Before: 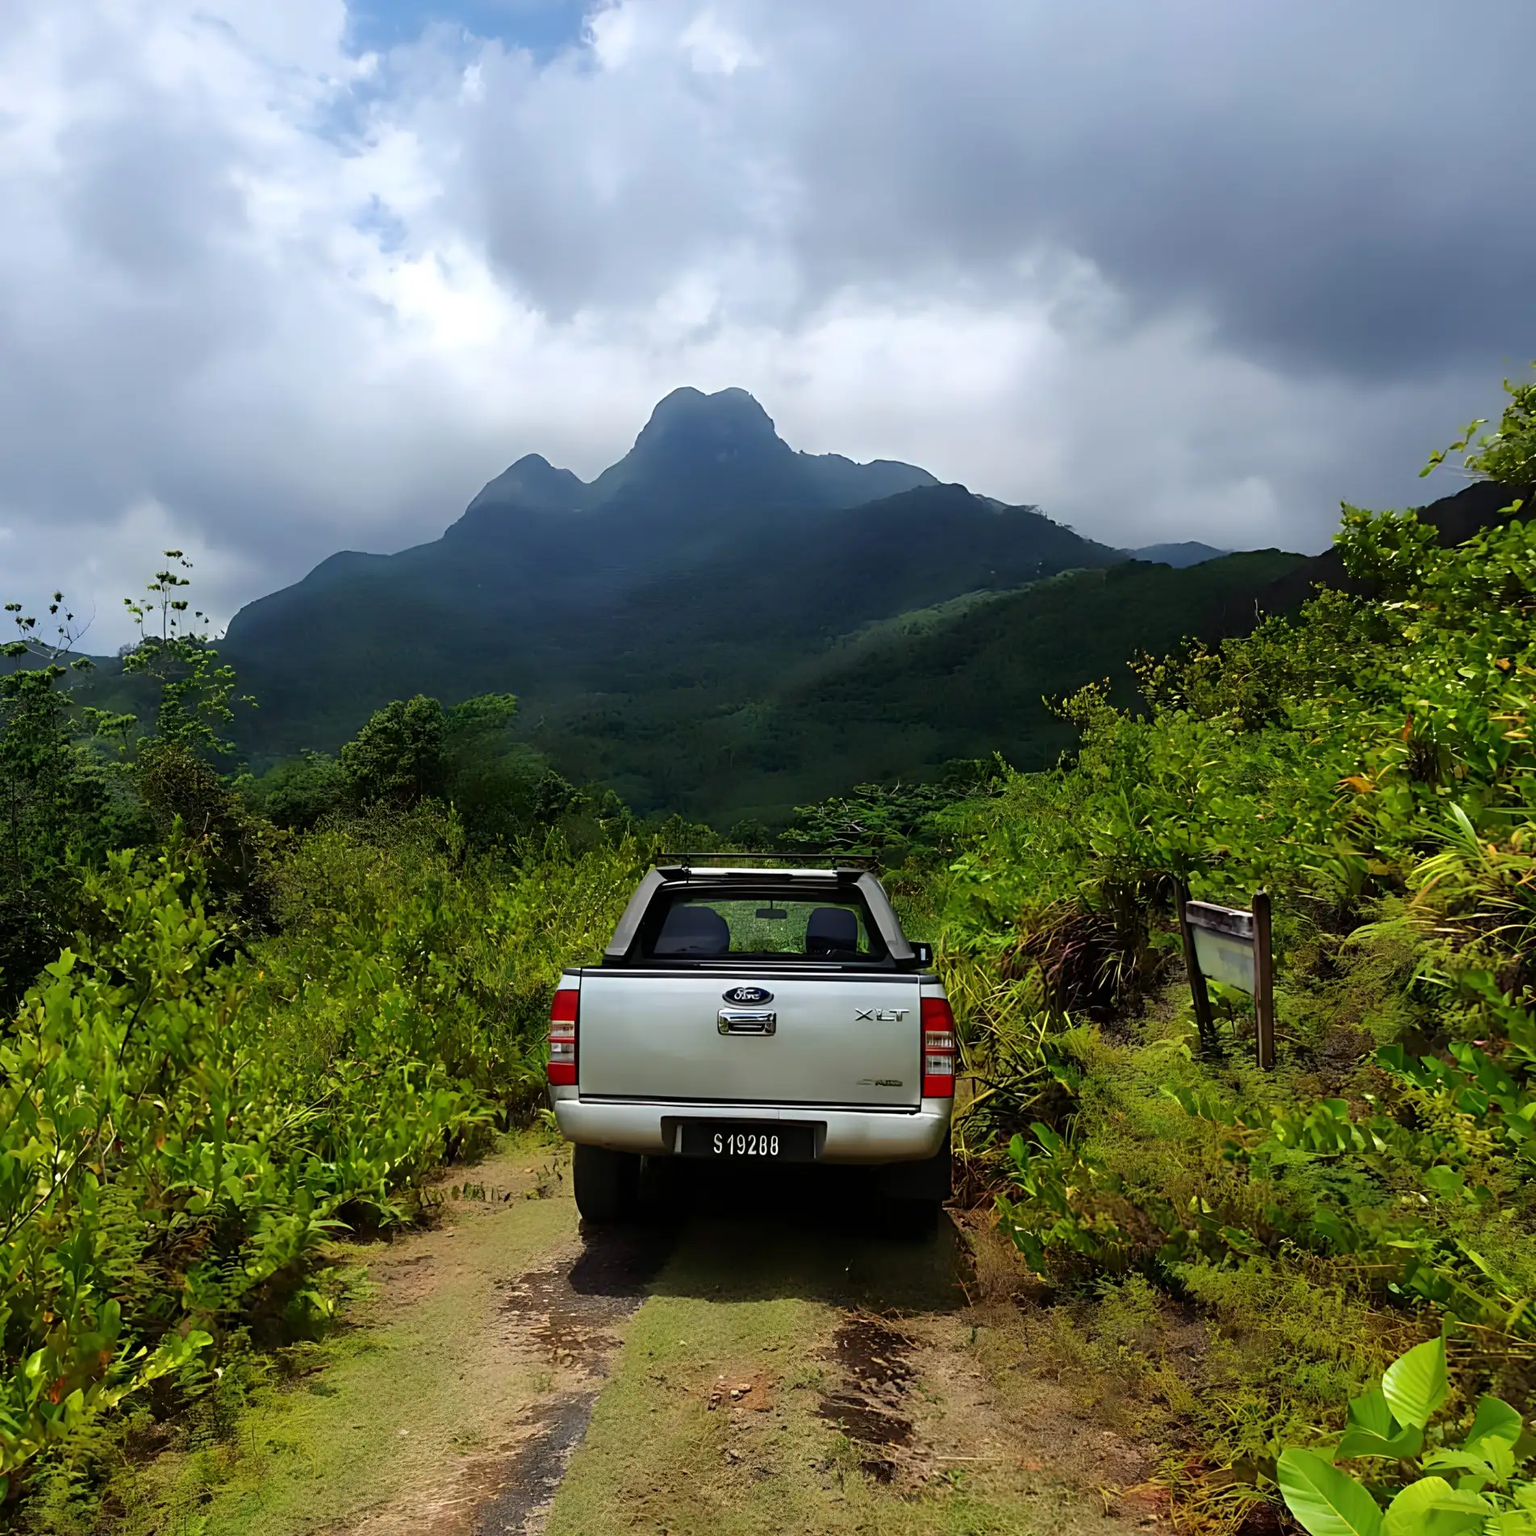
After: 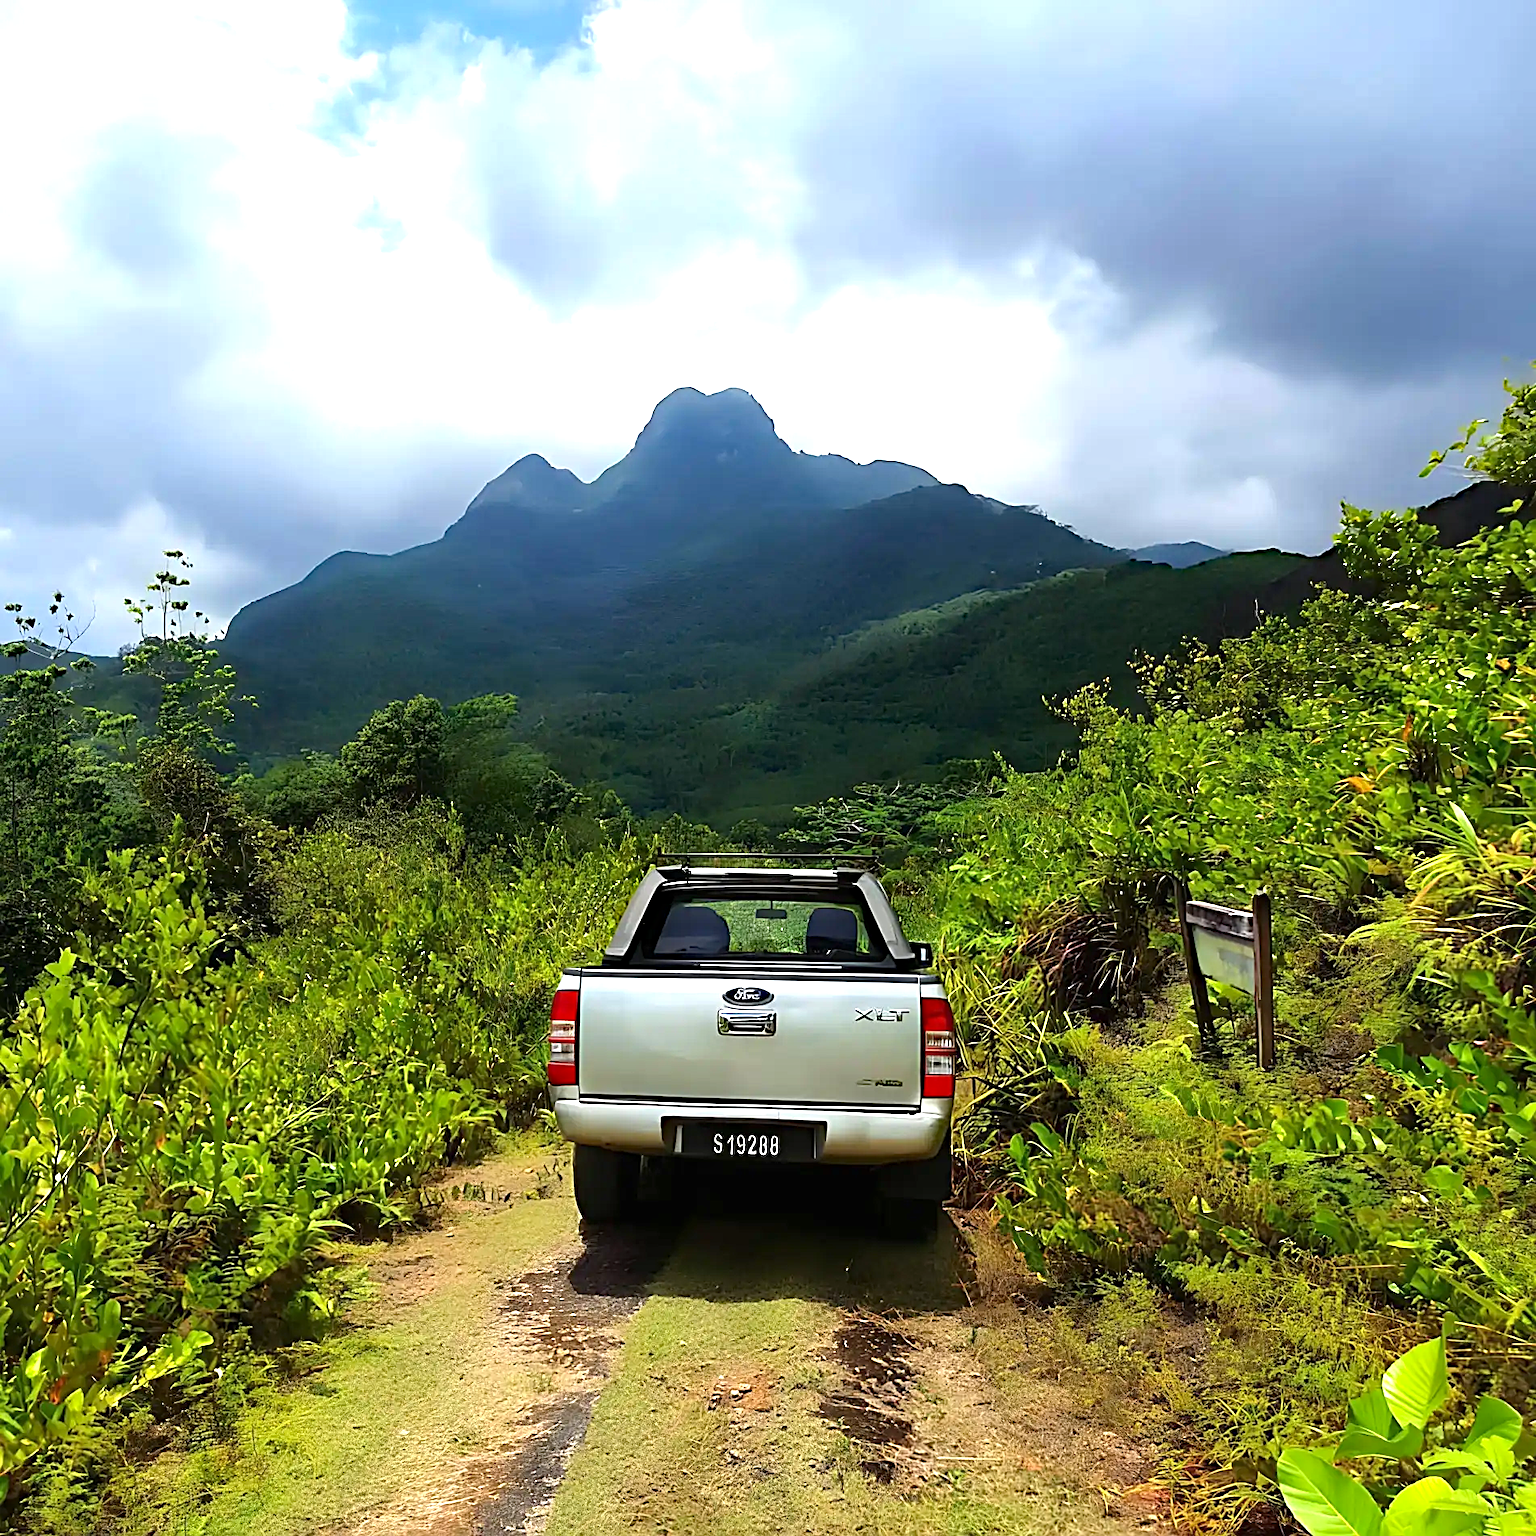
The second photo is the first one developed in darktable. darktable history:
sharpen: on, module defaults
haze removal: strength 0.29, distance 0.25, compatibility mode true, adaptive false
exposure: black level correction 0, exposure 1 EV, compensate highlight preservation false
